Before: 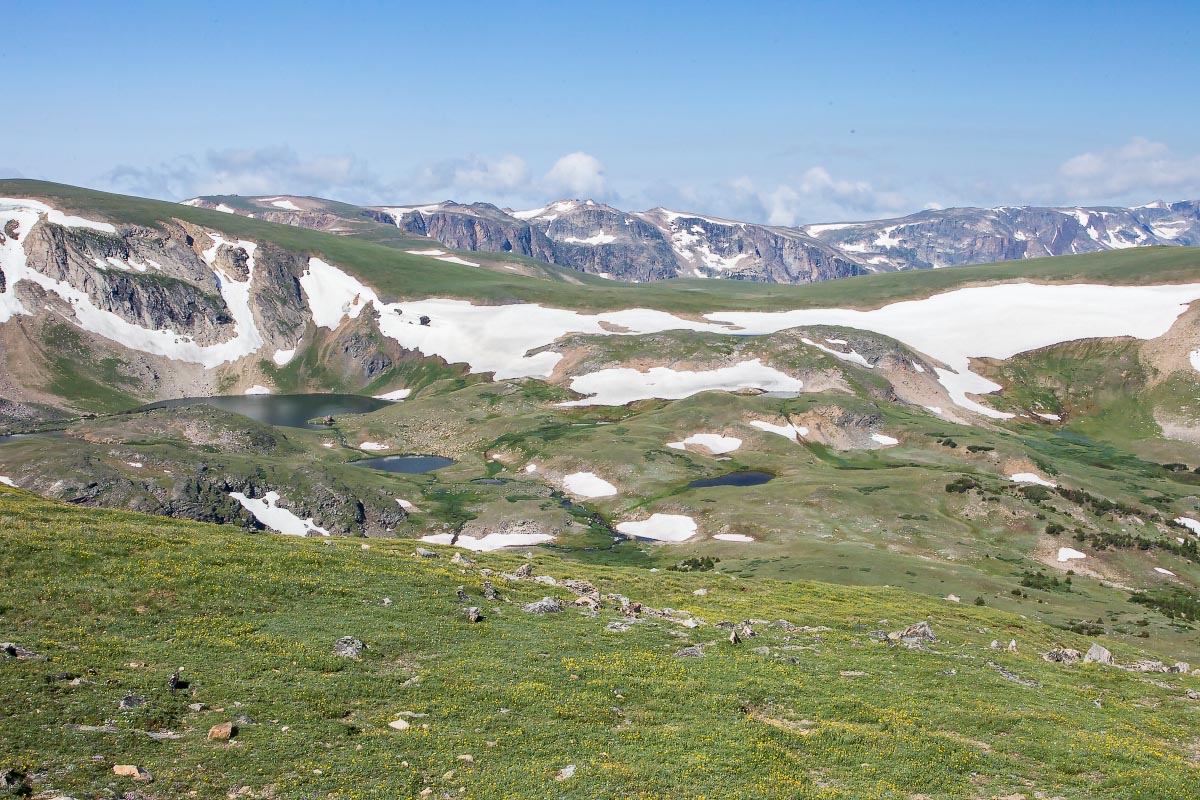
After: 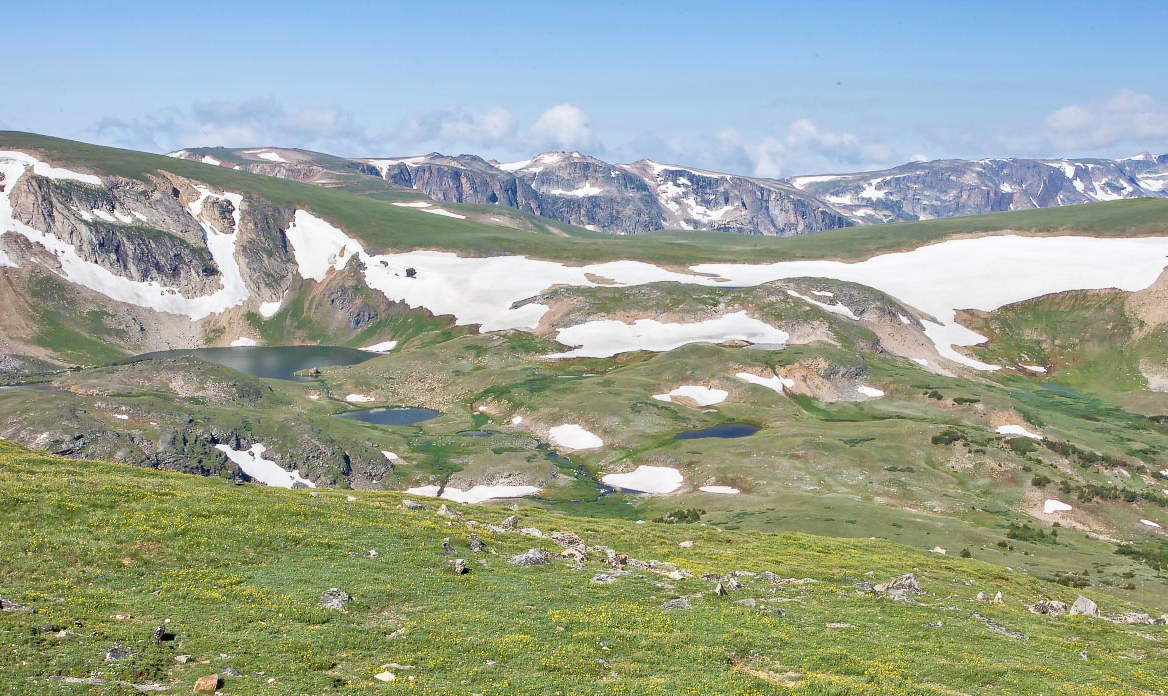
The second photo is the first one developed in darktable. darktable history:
tone equalizer: -7 EV 0.144 EV, -6 EV 0.567 EV, -5 EV 1.11 EV, -4 EV 1.32 EV, -3 EV 1.18 EV, -2 EV 0.6 EV, -1 EV 0.147 EV
contrast brightness saturation: contrast 0.081, saturation 0.018
crop: left 1.173%, top 6.104%, right 1.469%, bottom 6.822%
